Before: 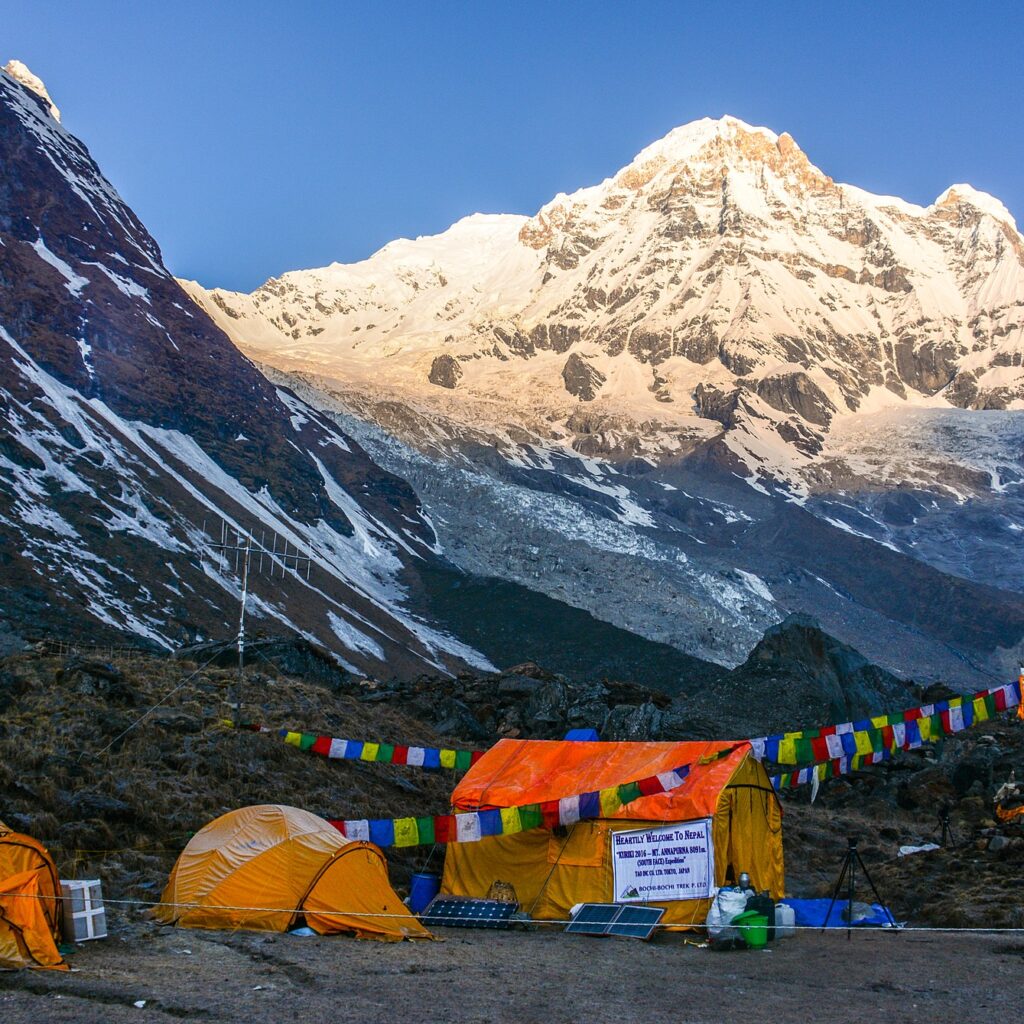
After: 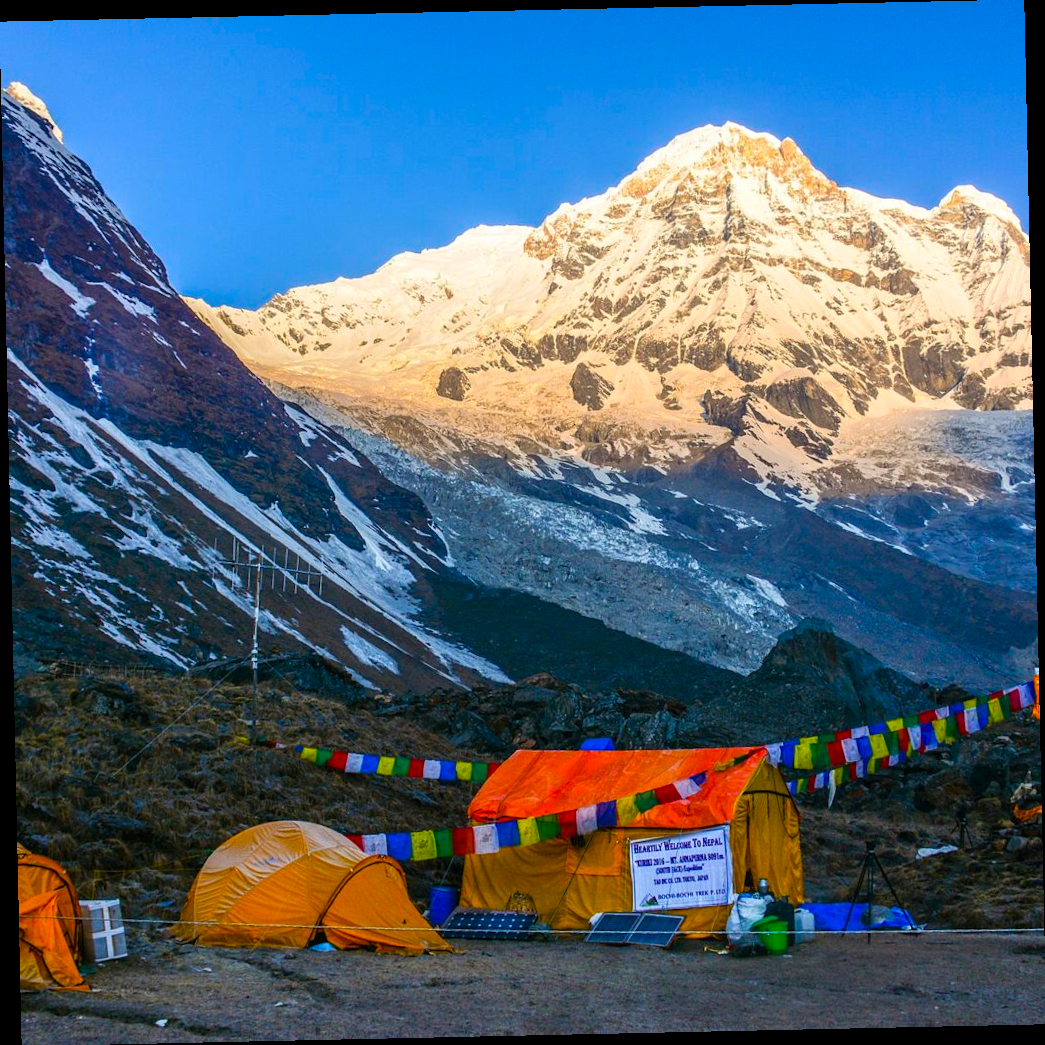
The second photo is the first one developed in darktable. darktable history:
rotate and perspective: rotation -1.24°, automatic cropping off
color balance rgb: global vibrance 42.74%
contrast brightness saturation: saturation 0.13
